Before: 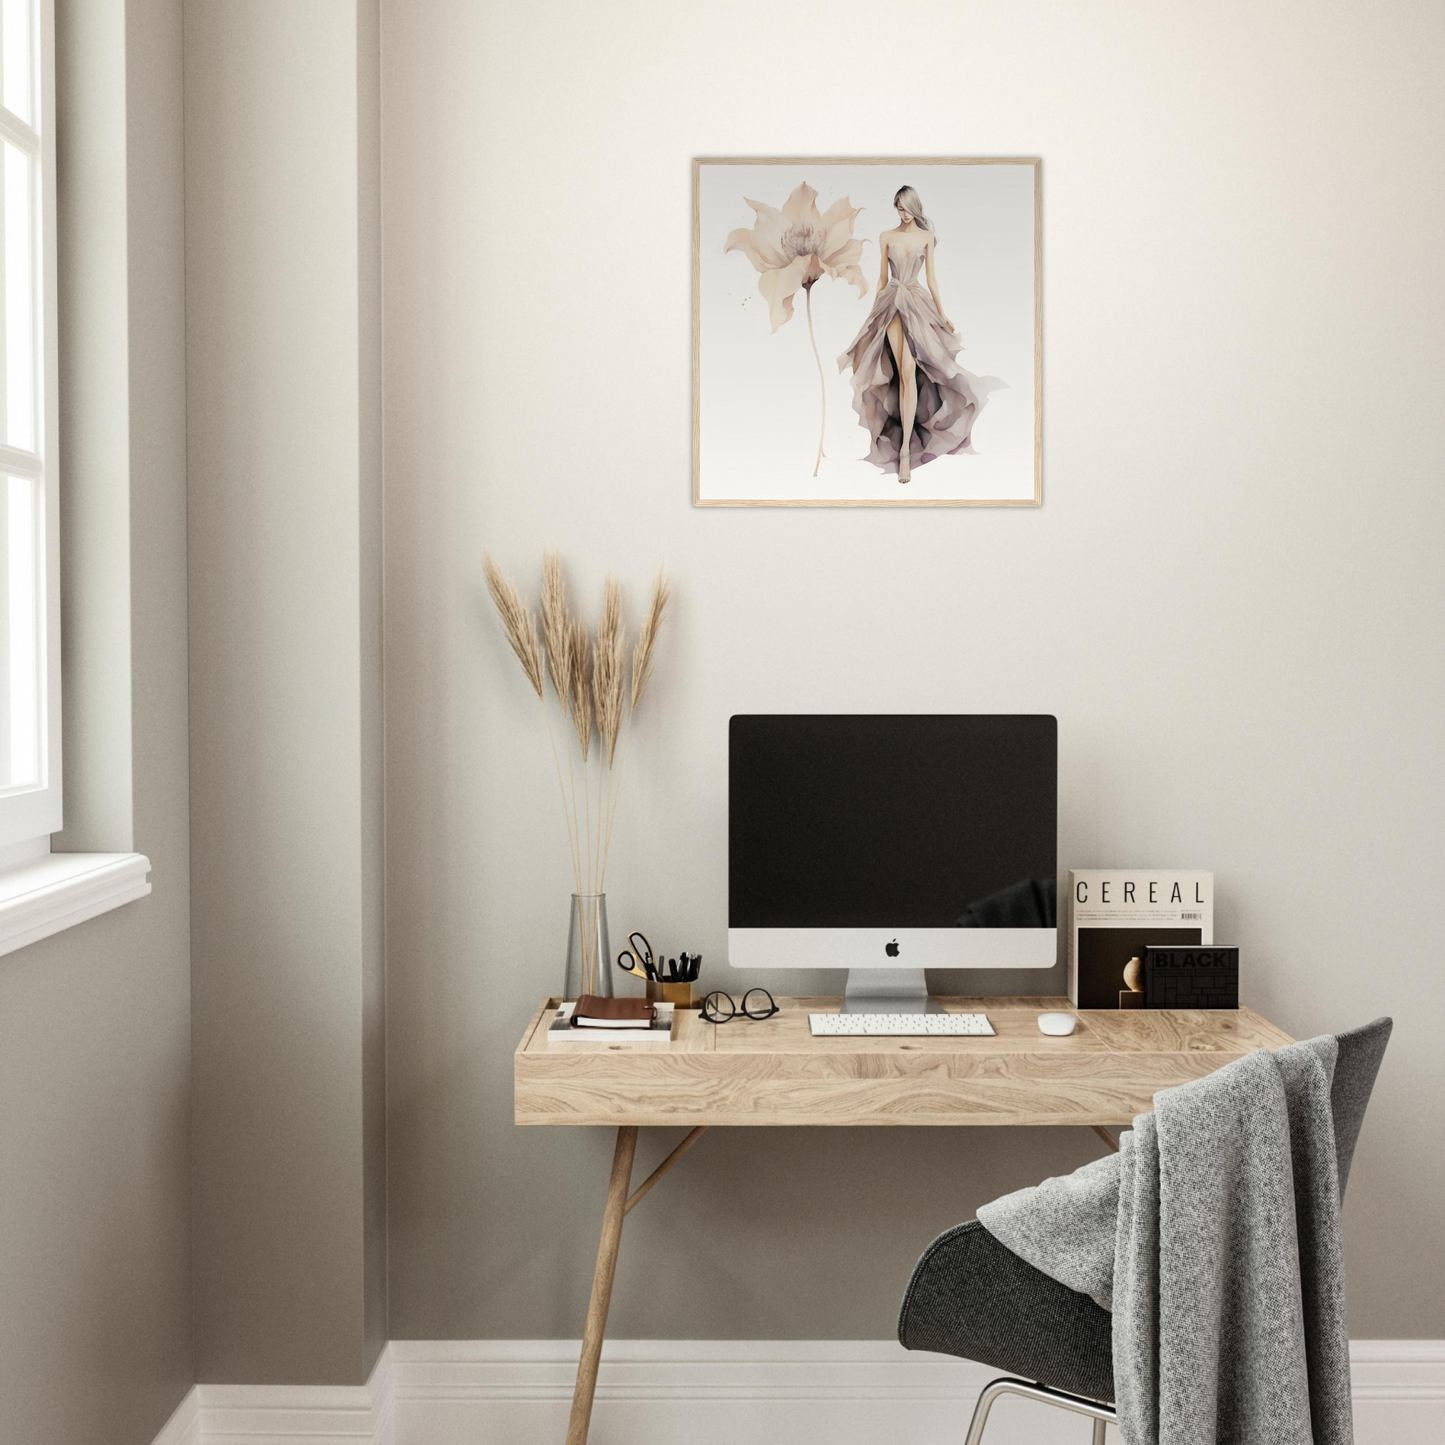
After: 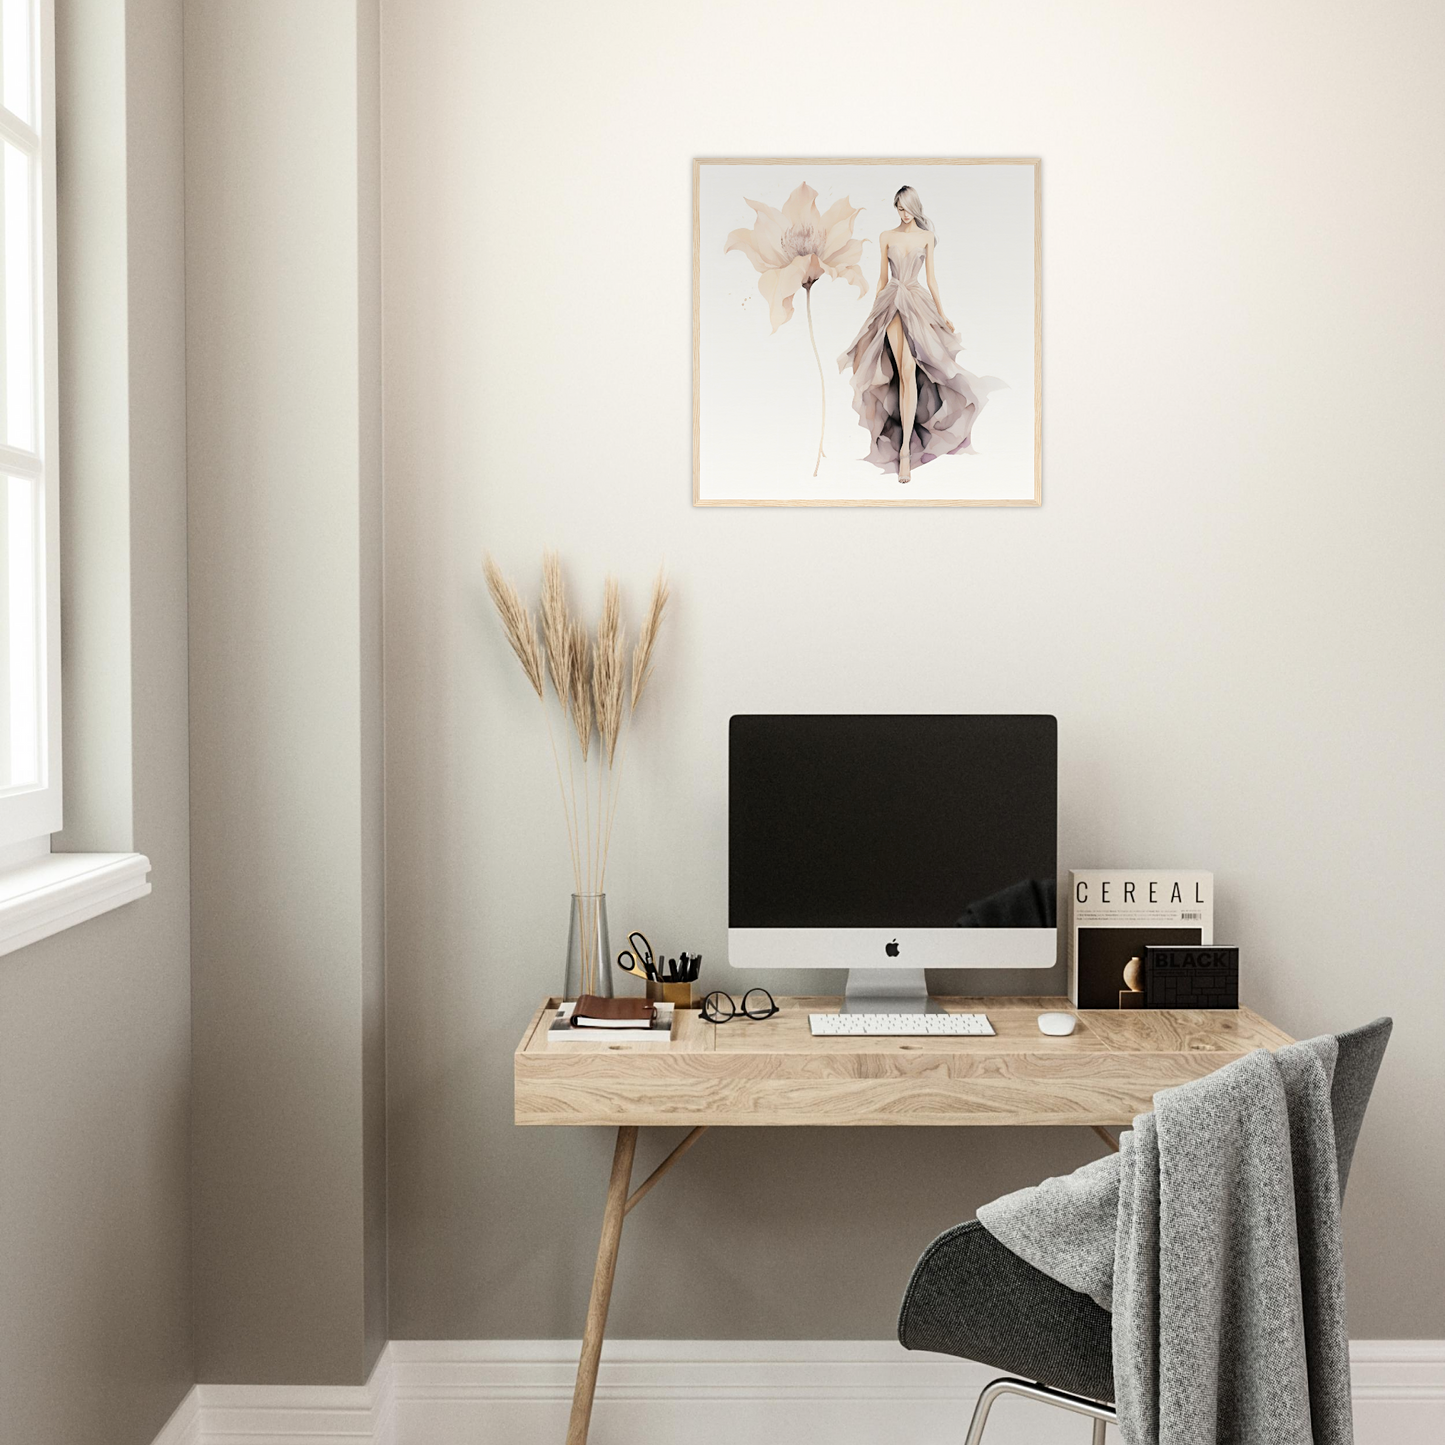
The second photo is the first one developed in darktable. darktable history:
shadows and highlights: shadows -71.46, highlights 36.19, soften with gaussian
sharpen: amount 0.201
